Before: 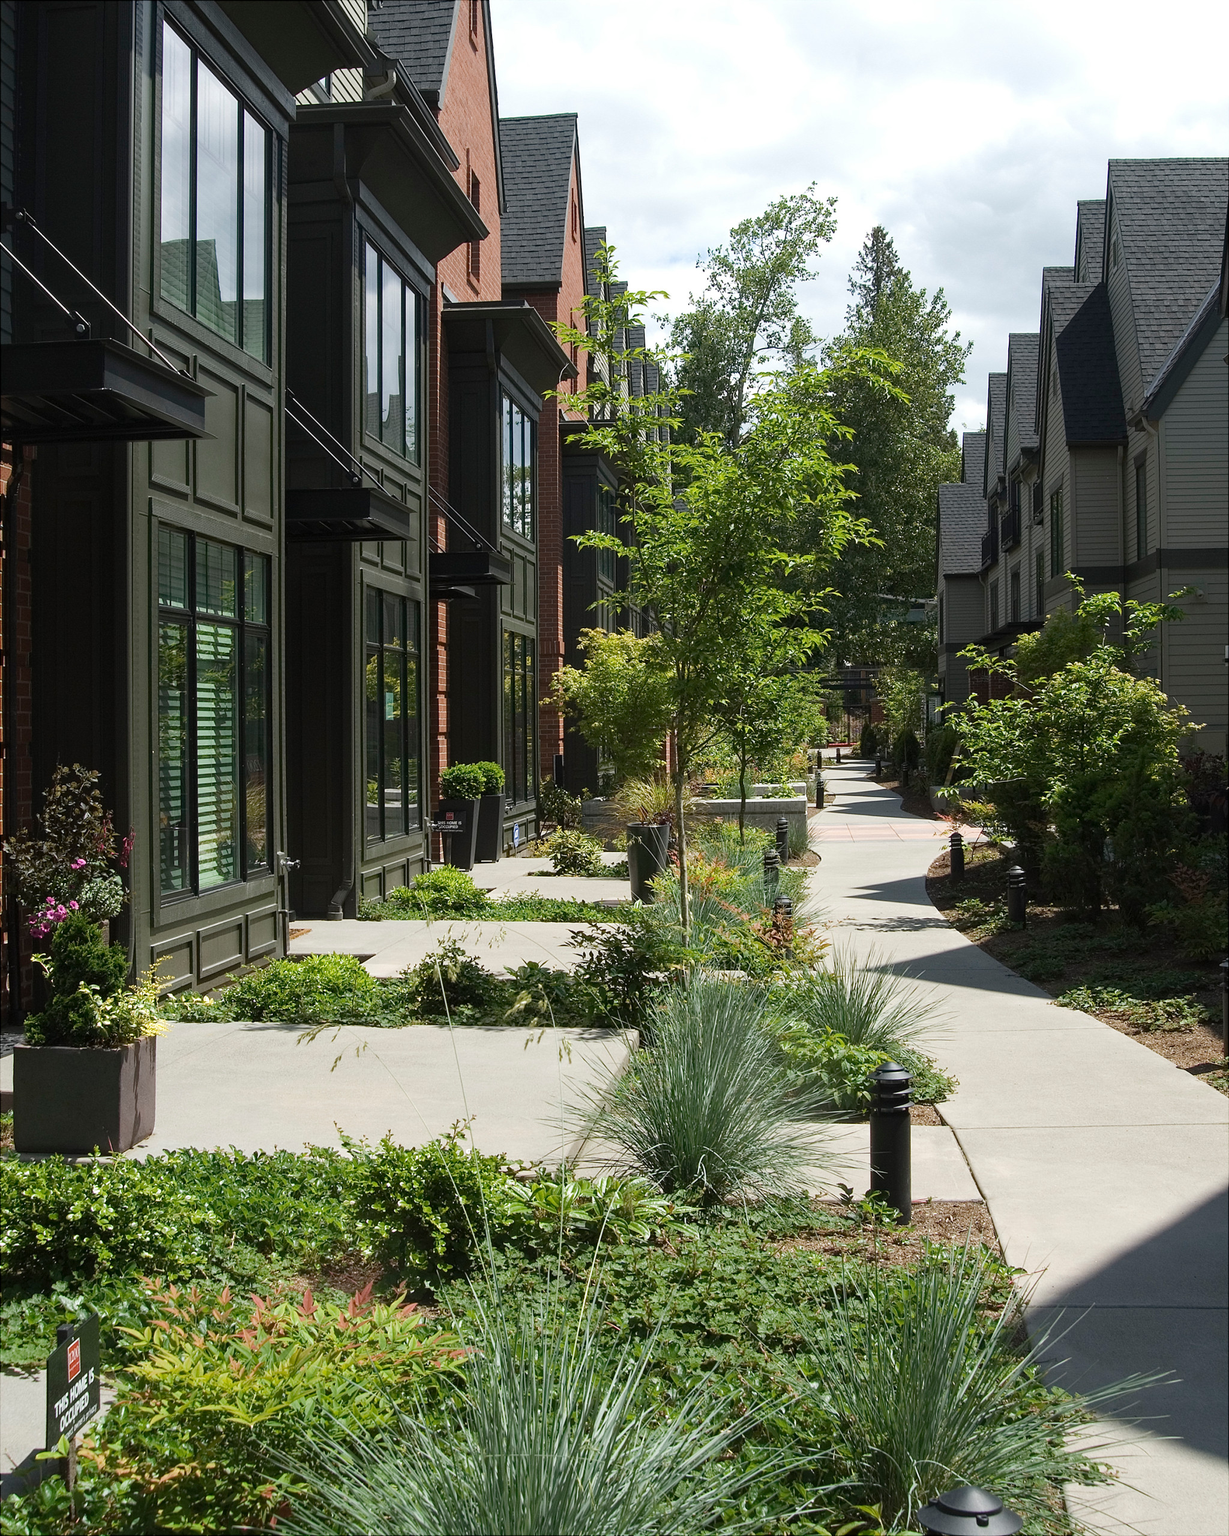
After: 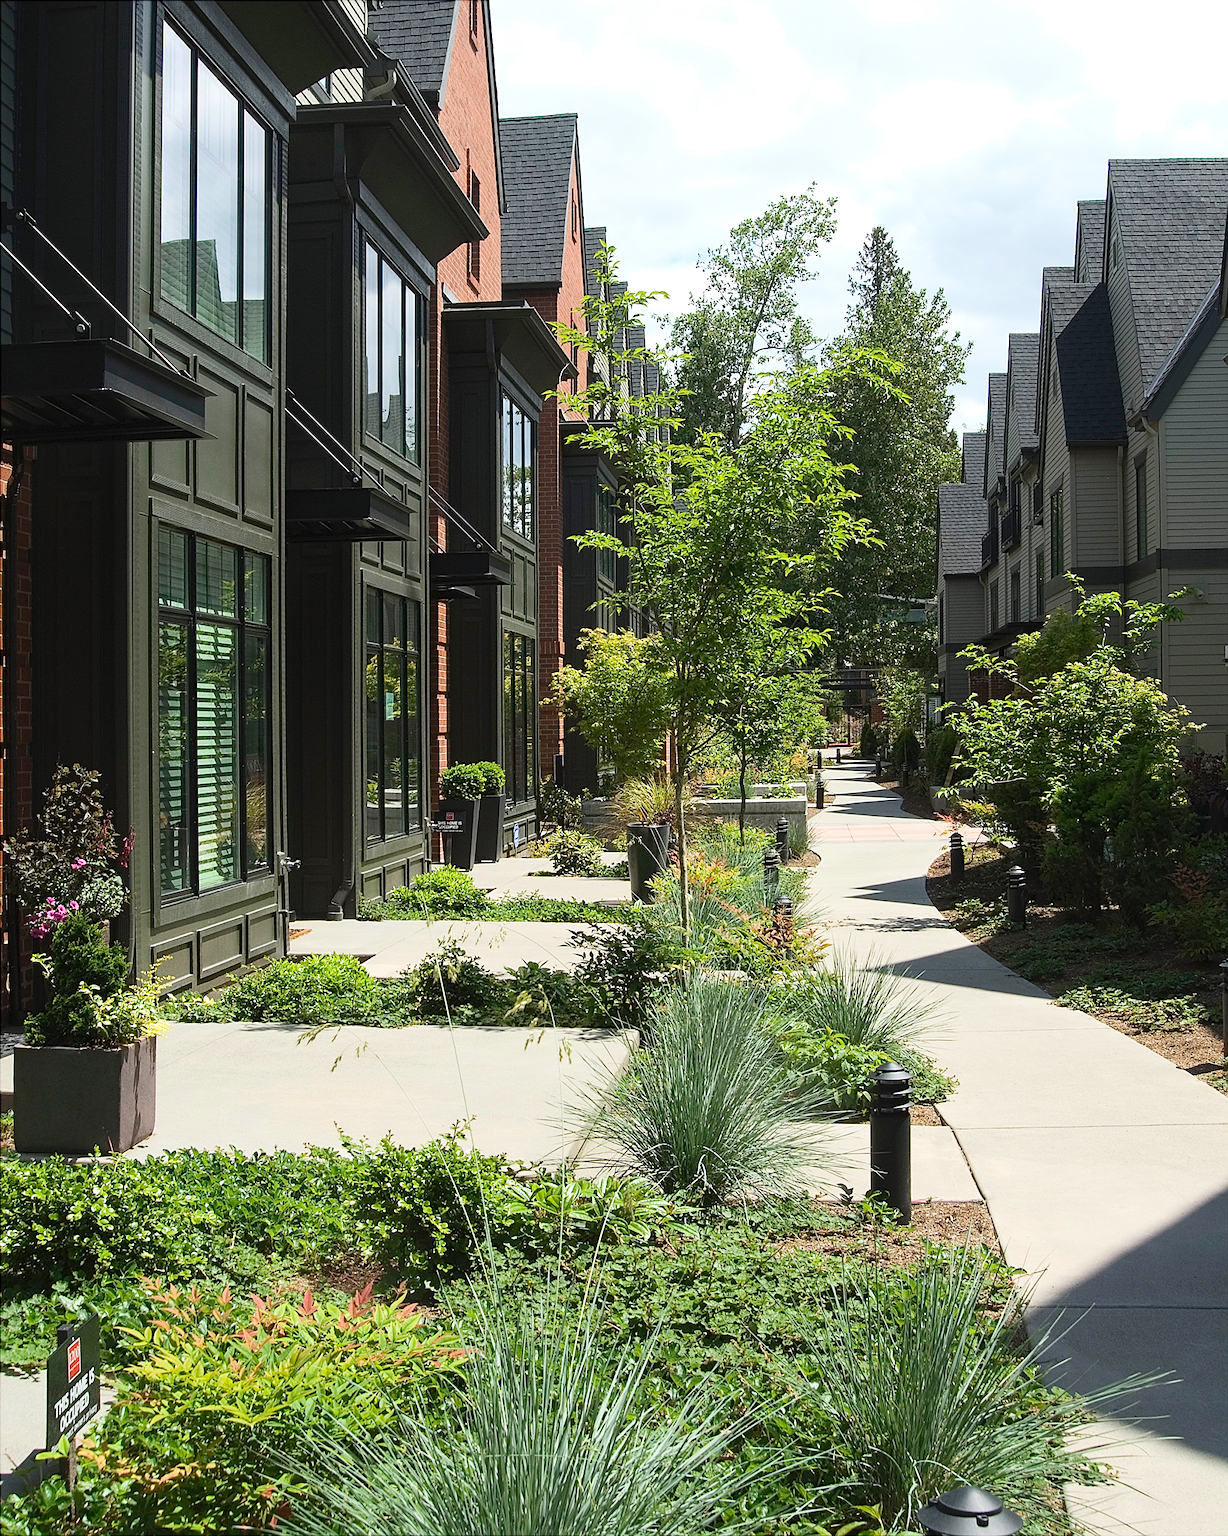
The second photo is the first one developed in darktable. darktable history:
contrast brightness saturation: contrast 0.198, brightness 0.157, saturation 0.222
sharpen: on, module defaults
